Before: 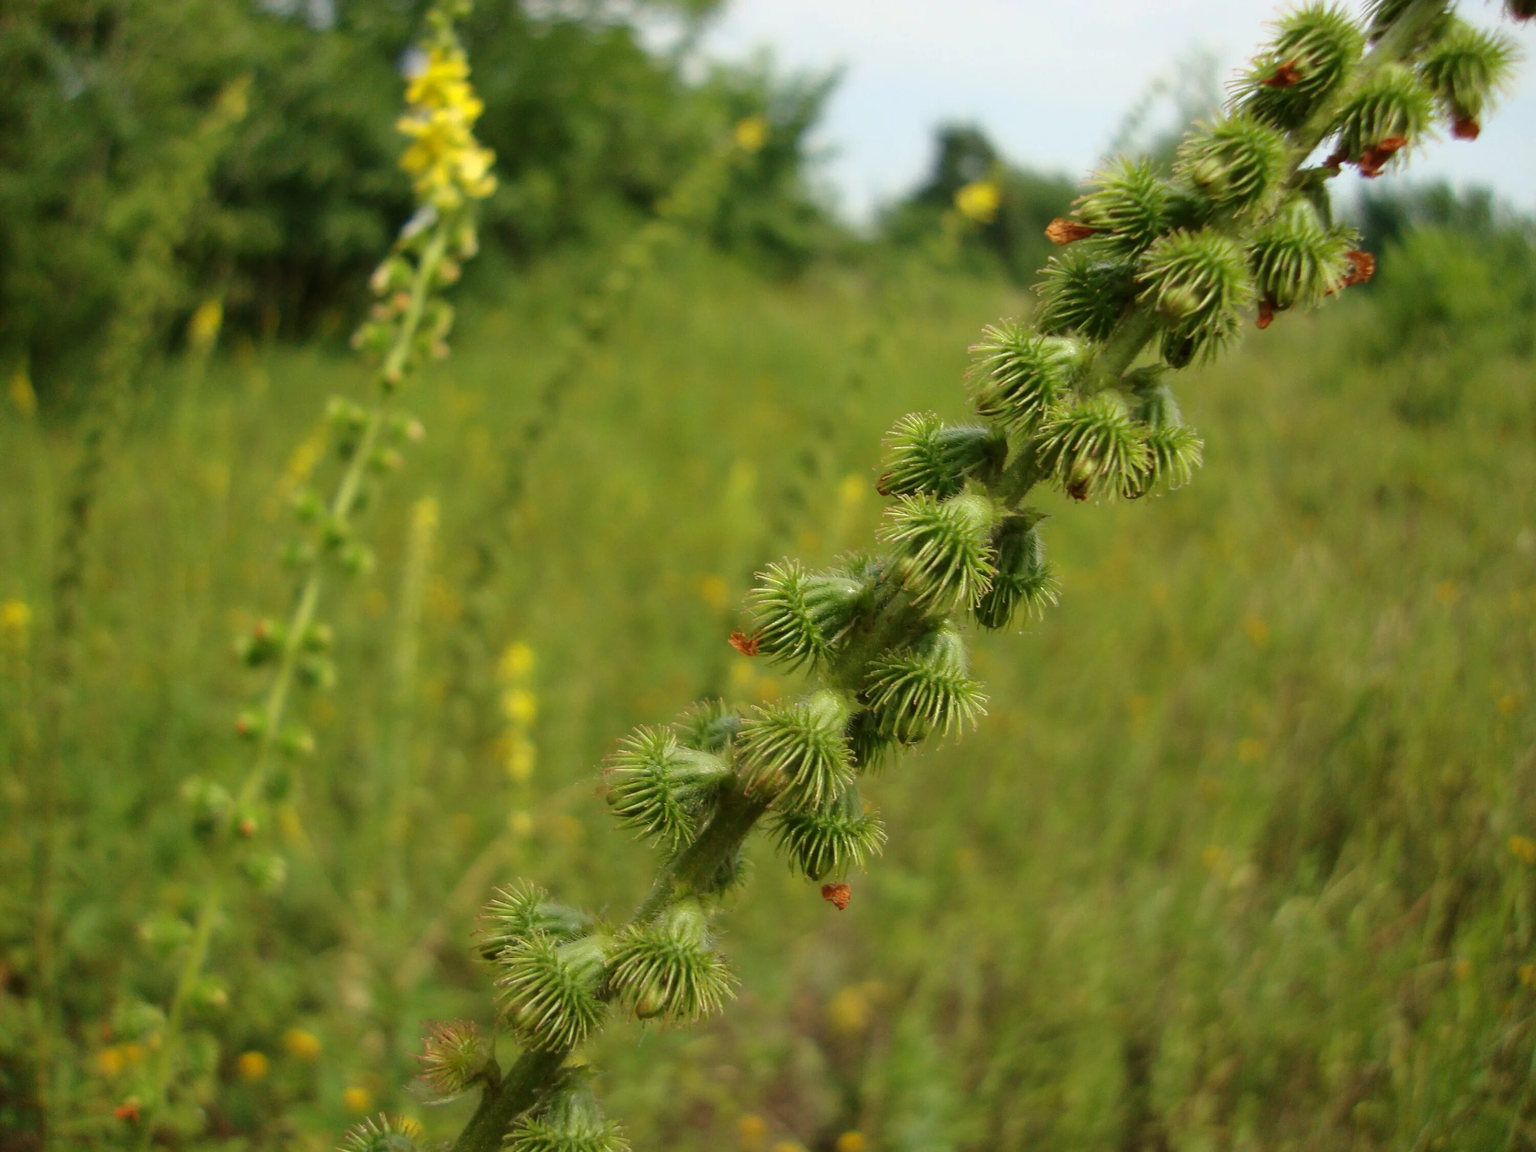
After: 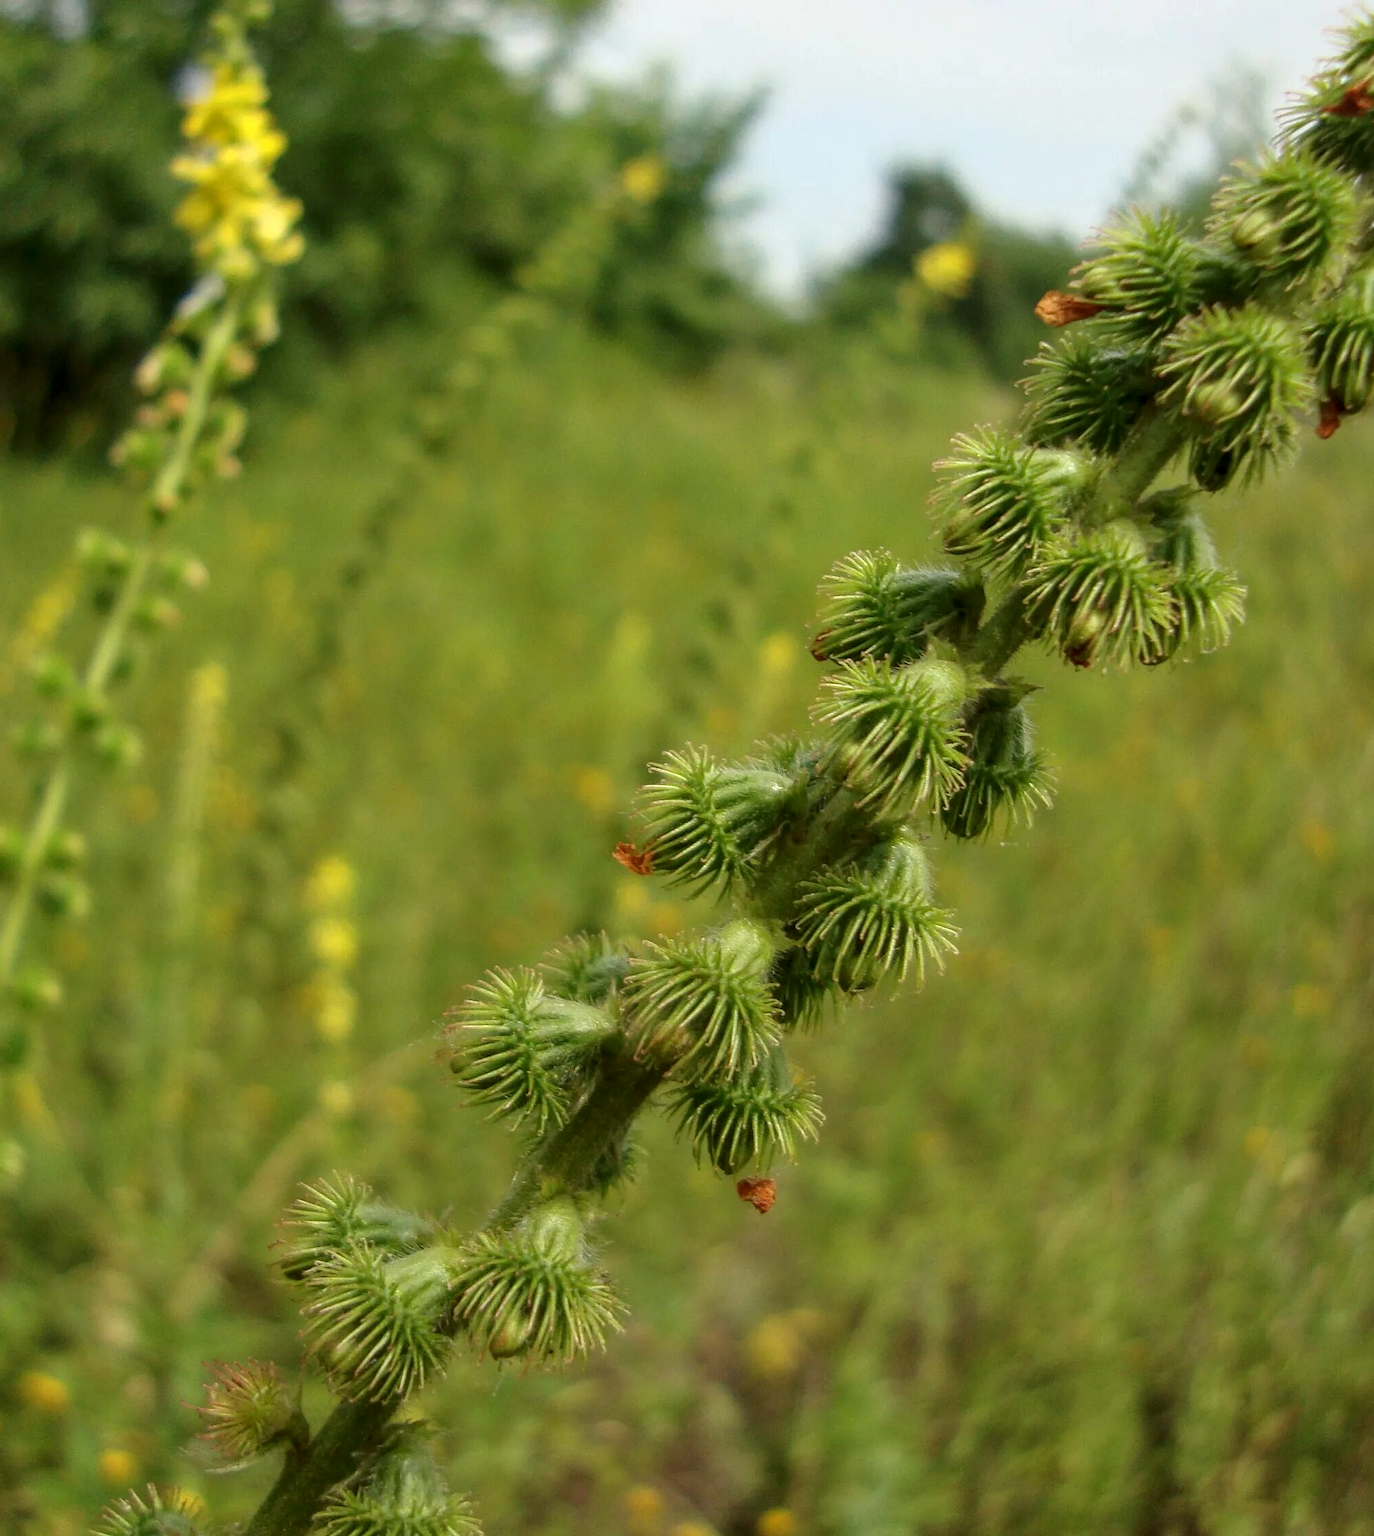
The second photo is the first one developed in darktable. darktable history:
crop and rotate: left 17.526%, right 15.356%
local contrast: on, module defaults
